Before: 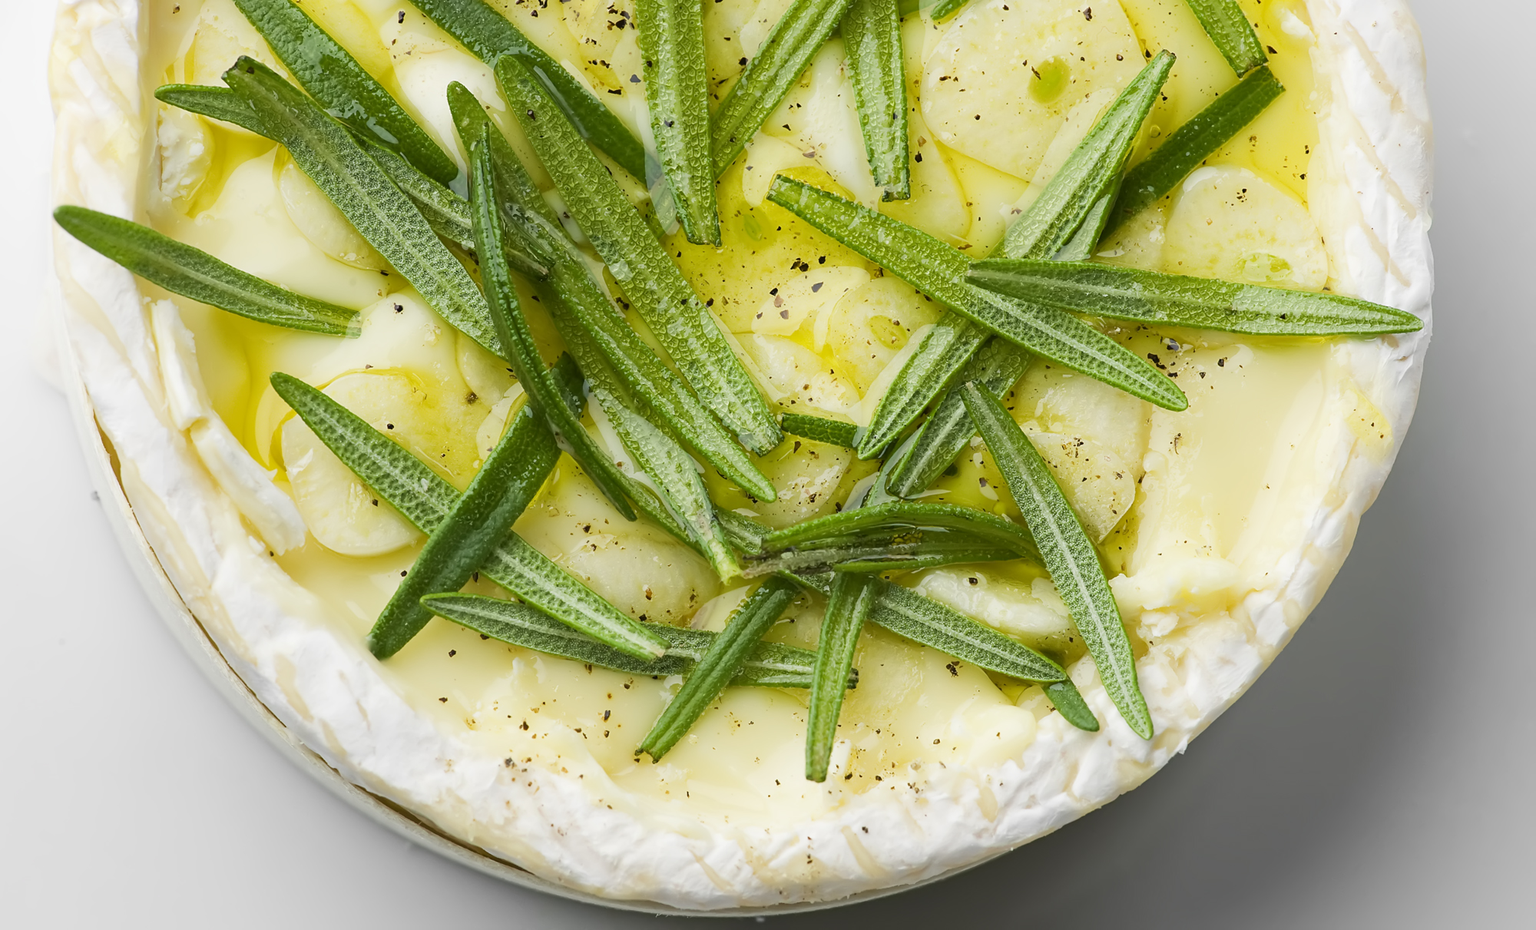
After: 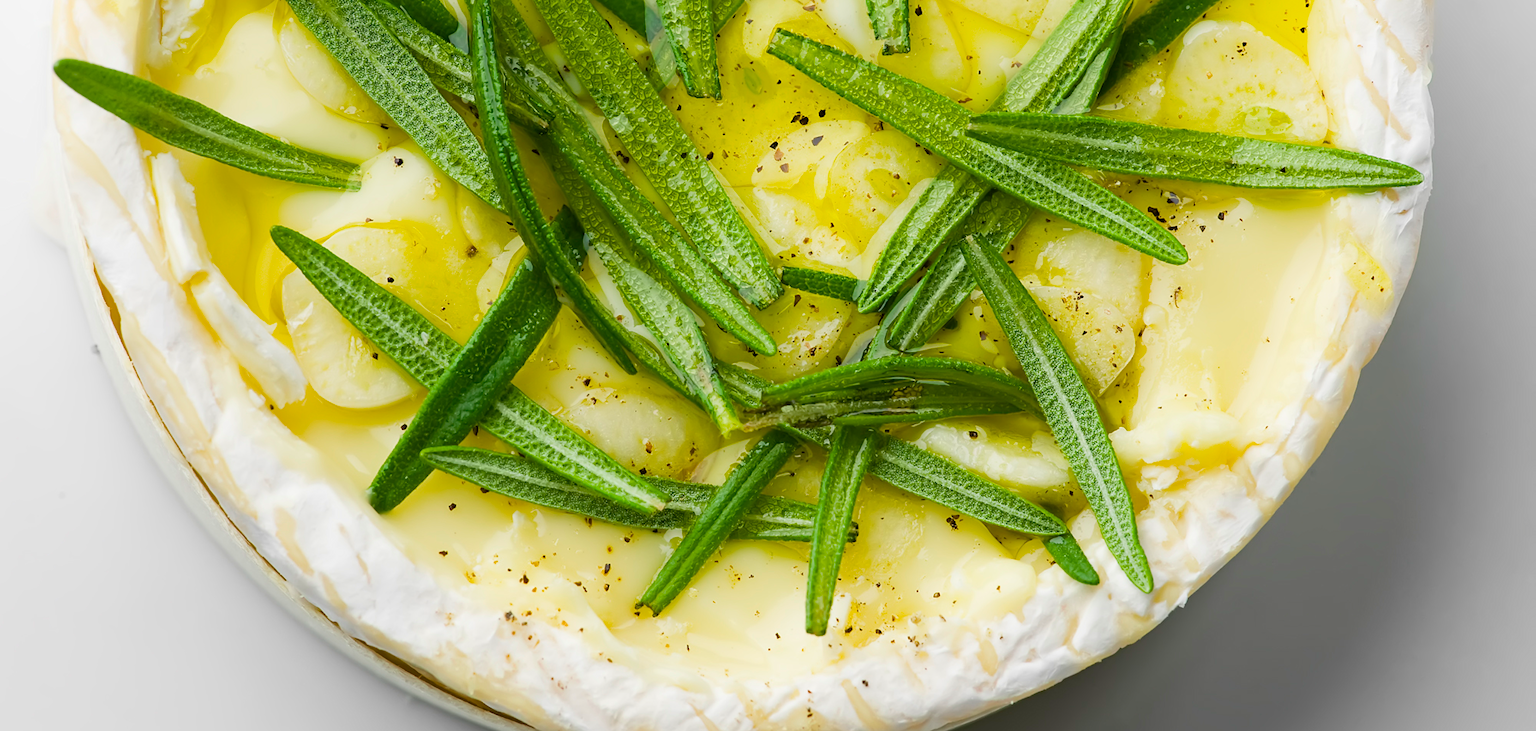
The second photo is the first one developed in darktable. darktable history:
color balance rgb: perceptual saturation grading › global saturation 30%, global vibrance 10%
crop and rotate: top 15.774%, bottom 5.506%
